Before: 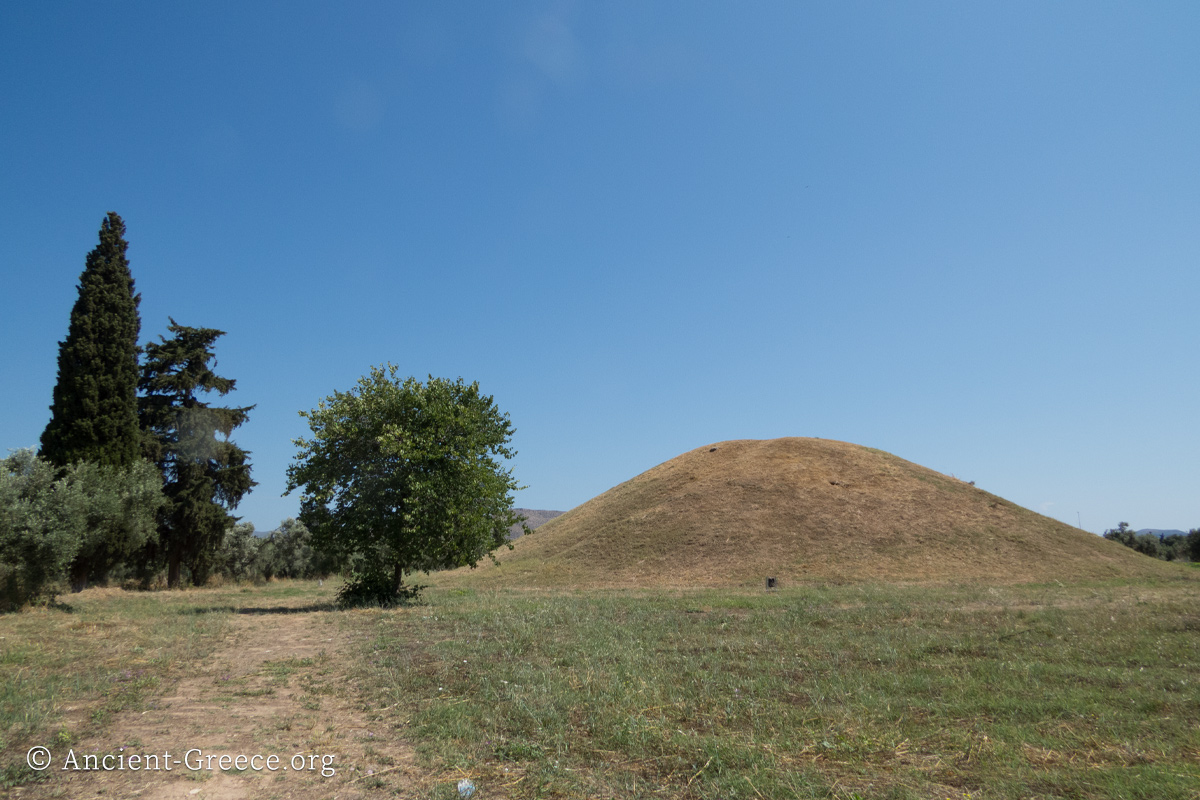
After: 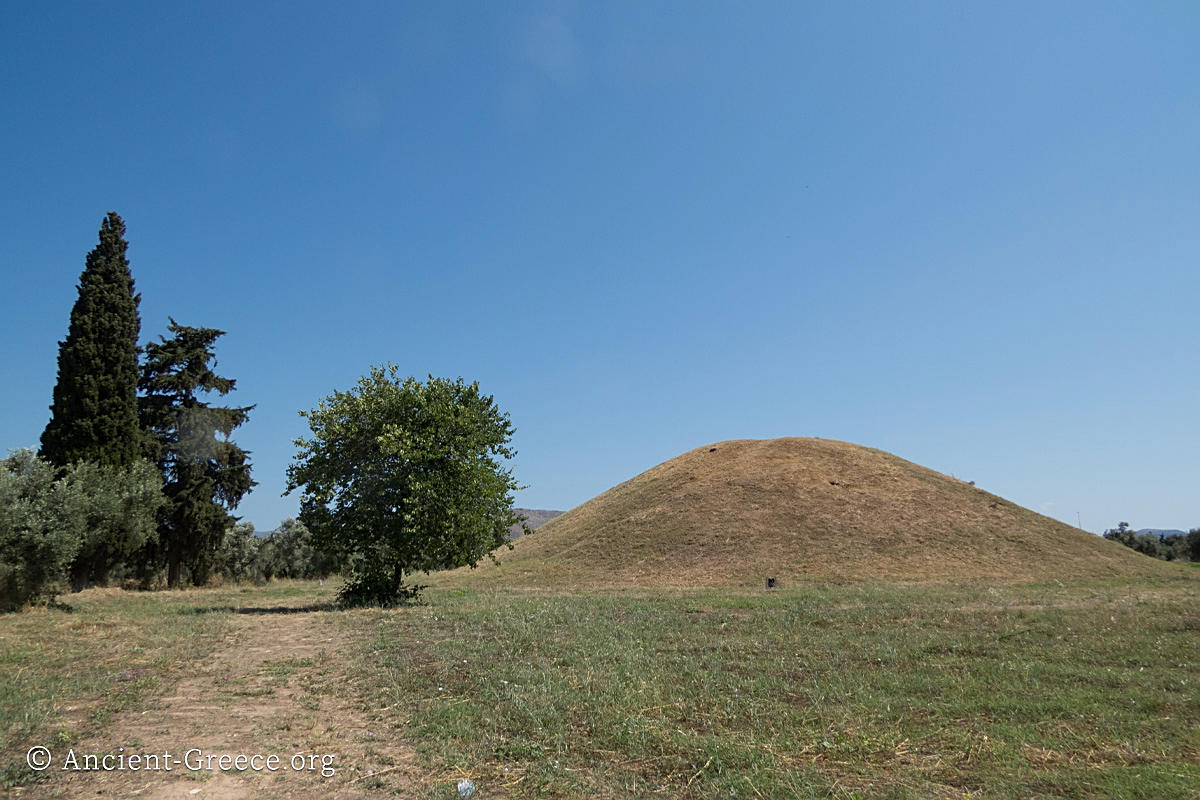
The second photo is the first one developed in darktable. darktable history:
exposure: exposure -0.01 EV, compensate highlight preservation false
sharpen: on, module defaults
